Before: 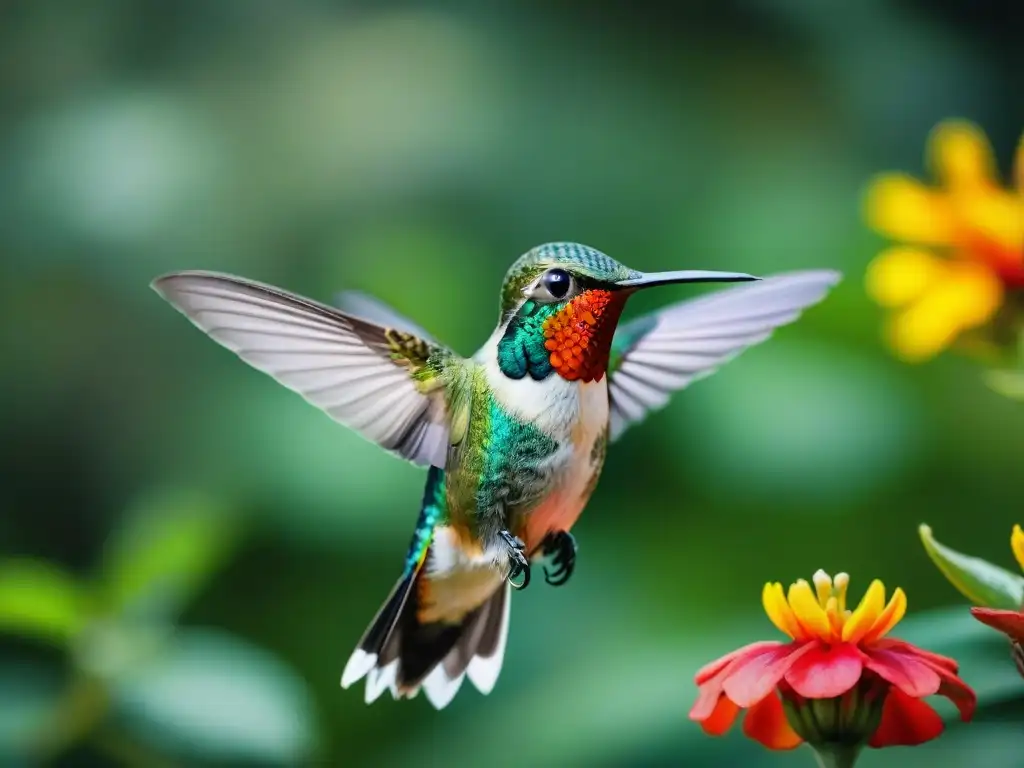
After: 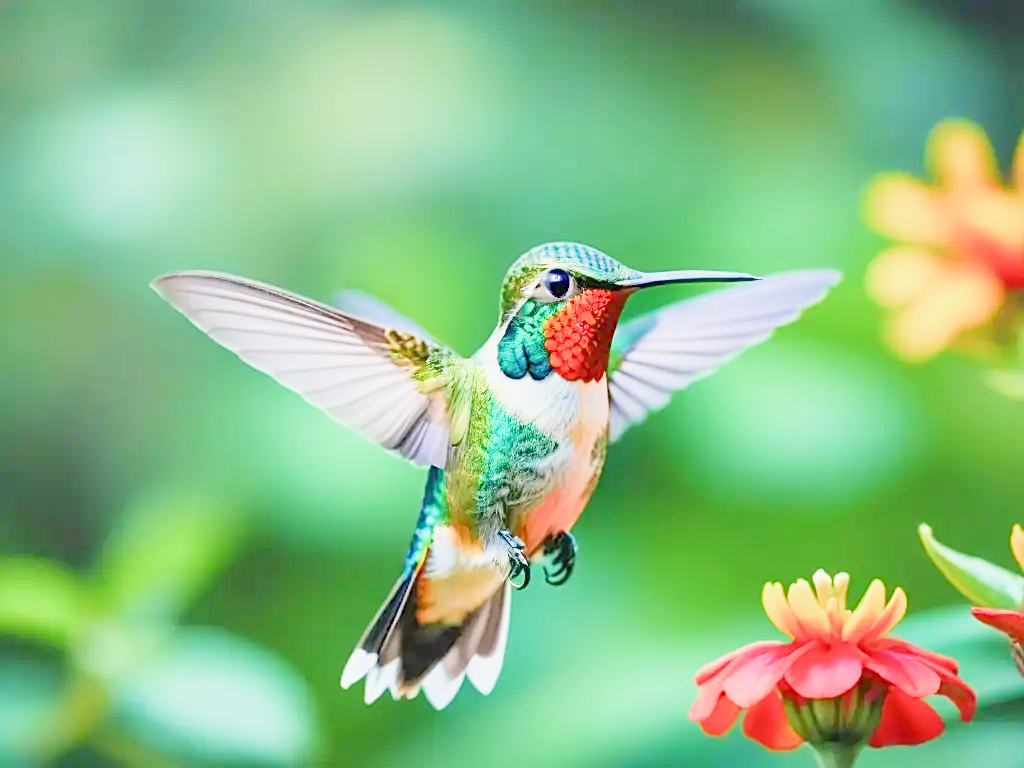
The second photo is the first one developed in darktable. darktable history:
sharpen: on, module defaults
filmic rgb: middle gray luminance 2.5%, black relative exposure -10 EV, white relative exposure 7 EV, threshold 6 EV, dynamic range scaling 10%, target black luminance 0%, hardness 3.19, latitude 44.39%, contrast 0.682, highlights saturation mix 5%, shadows ↔ highlights balance 13.63%, add noise in highlights 0, color science v3 (2019), use custom middle-gray values true, iterations of high-quality reconstruction 0, contrast in highlights soft, enable highlight reconstruction true
